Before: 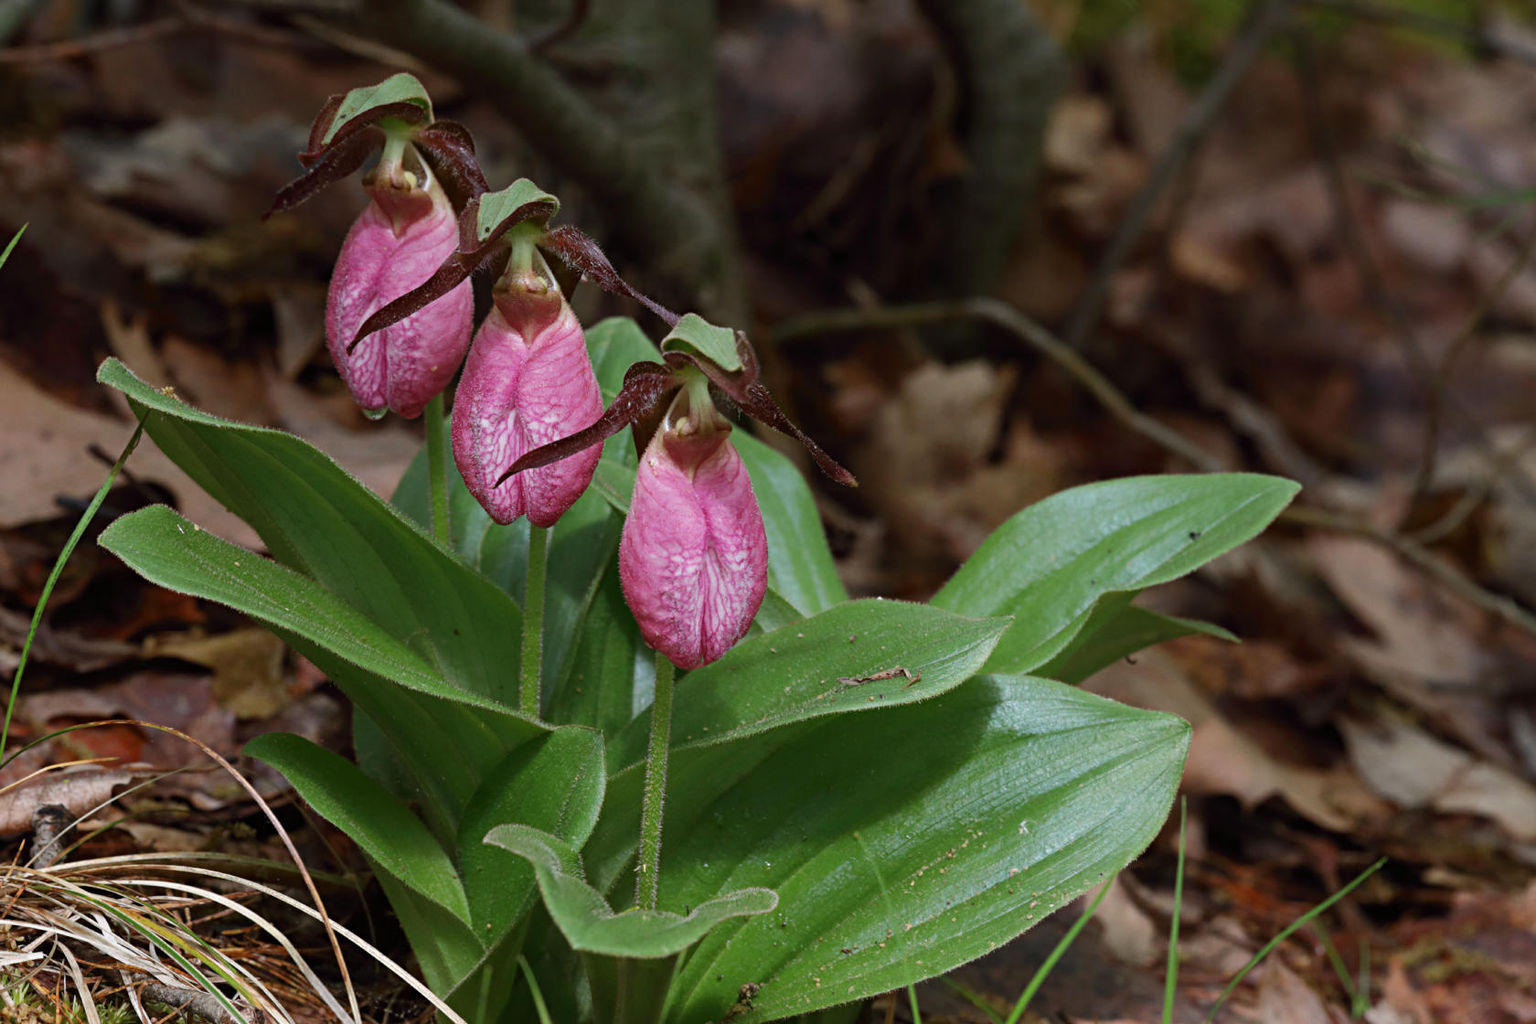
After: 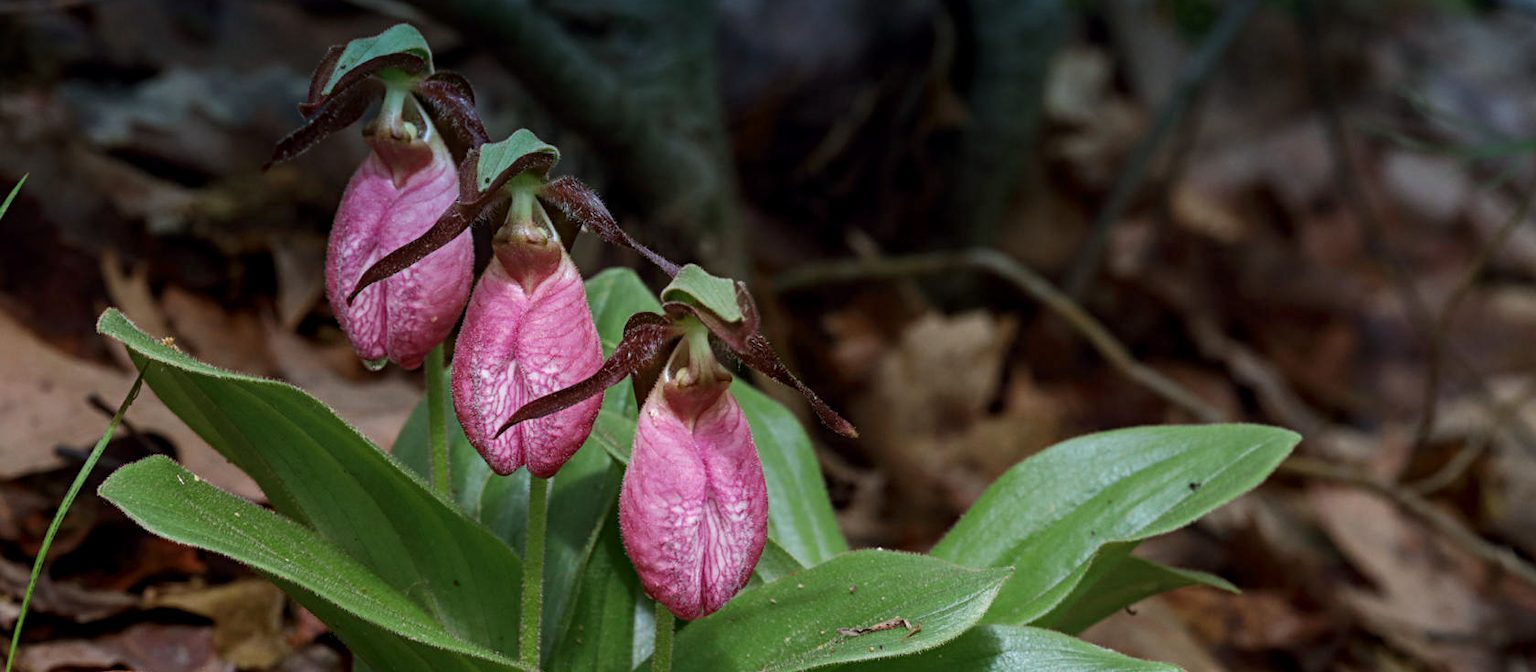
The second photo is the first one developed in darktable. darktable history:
crop and rotate: top 4.848%, bottom 29.503%
local contrast: on, module defaults
graduated density: density 2.02 EV, hardness 44%, rotation 0.374°, offset 8.21, hue 208.8°, saturation 97%
